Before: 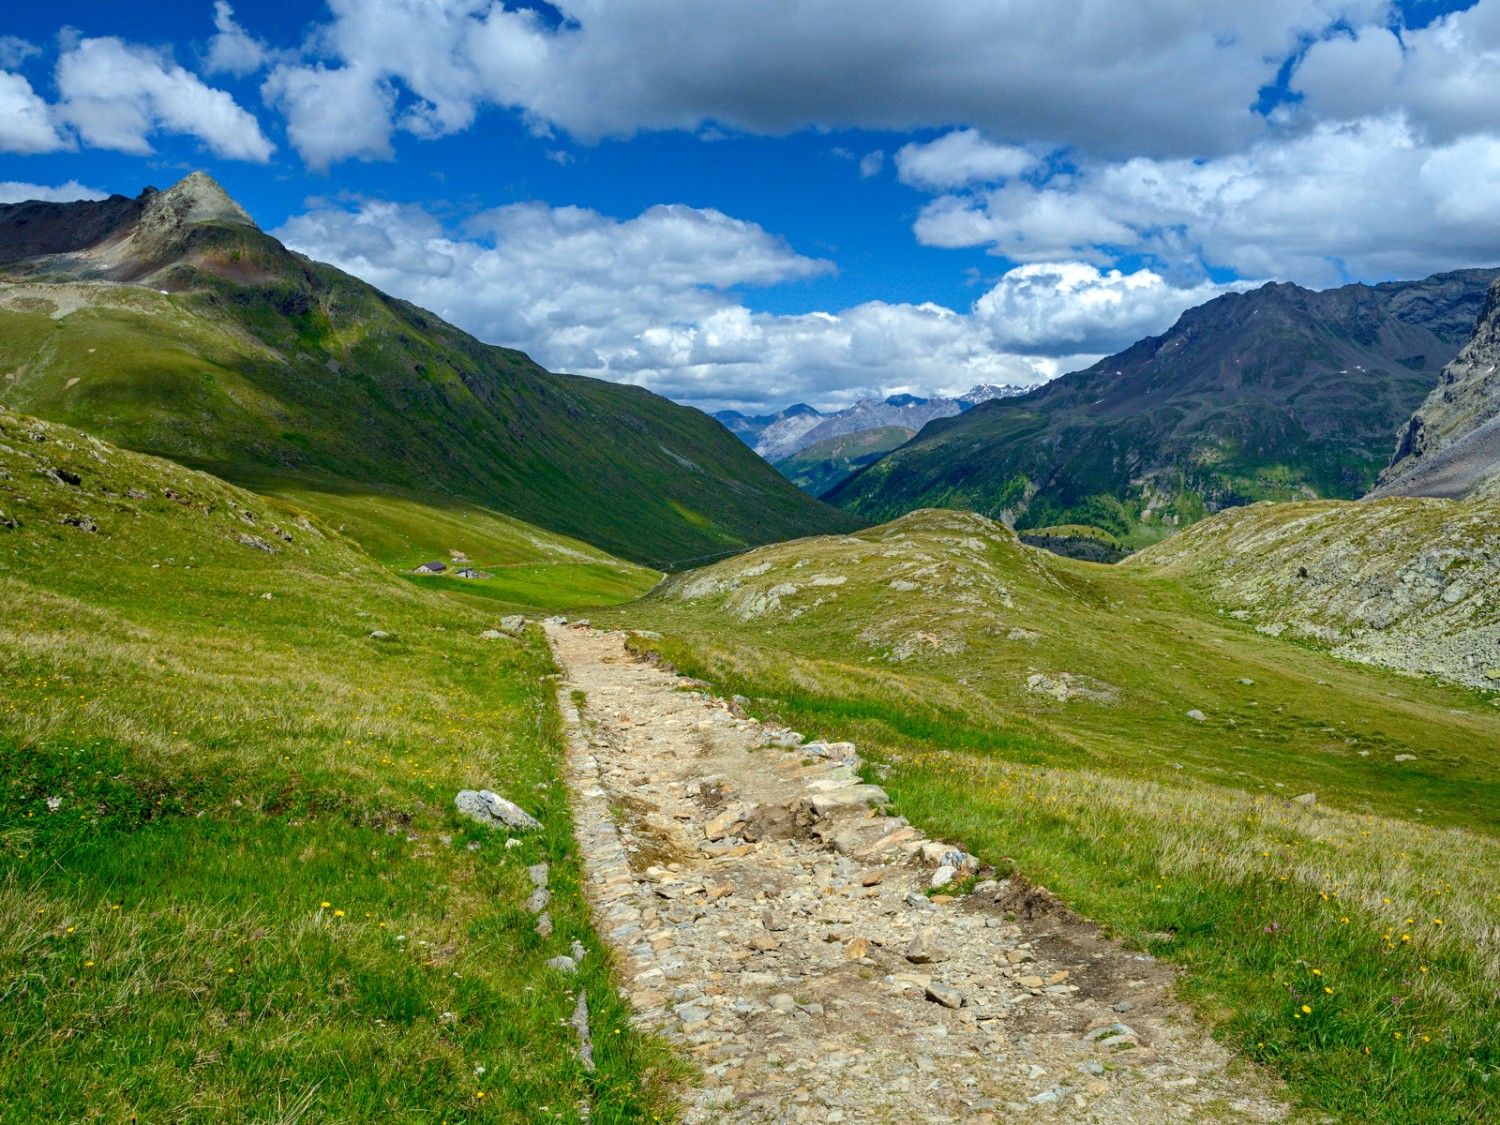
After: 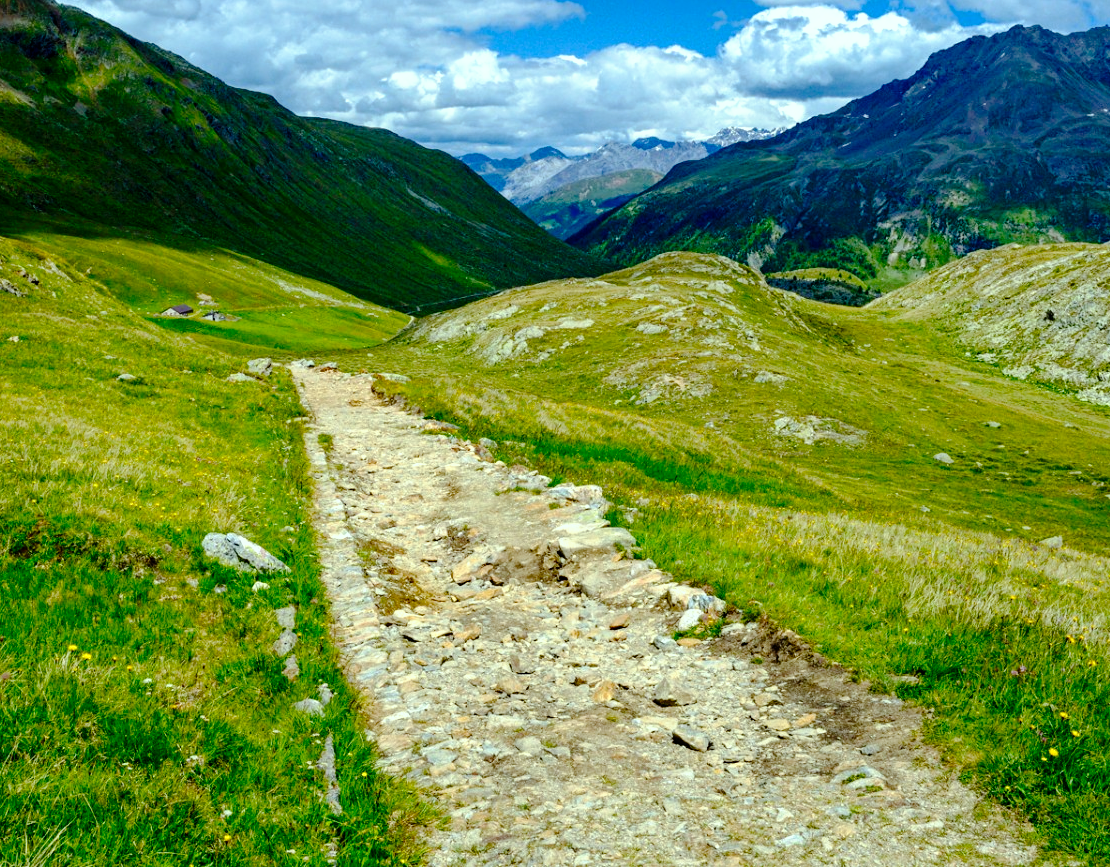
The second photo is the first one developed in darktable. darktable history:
tone curve: curves: ch0 [(0, 0) (0.003, 0) (0.011, 0.001) (0.025, 0.001) (0.044, 0.002) (0.069, 0.007) (0.1, 0.015) (0.136, 0.027) (0.177, 0.066) (0.224, 0.122) (0.277, 0.219) (0.335, 0.327) (0.399, 0.432) (0.468, 0.527) (0.543, 0.615) (0.623, 0.695) (0.709, 0.777) (0.801, 0.874) (0.898, 0.973) (1, 1)], preserve colors none
crop: left 16.871%, top 22.857%, right 9.116%
color correction: highlights a* -6.69, highlights b* 0.49
